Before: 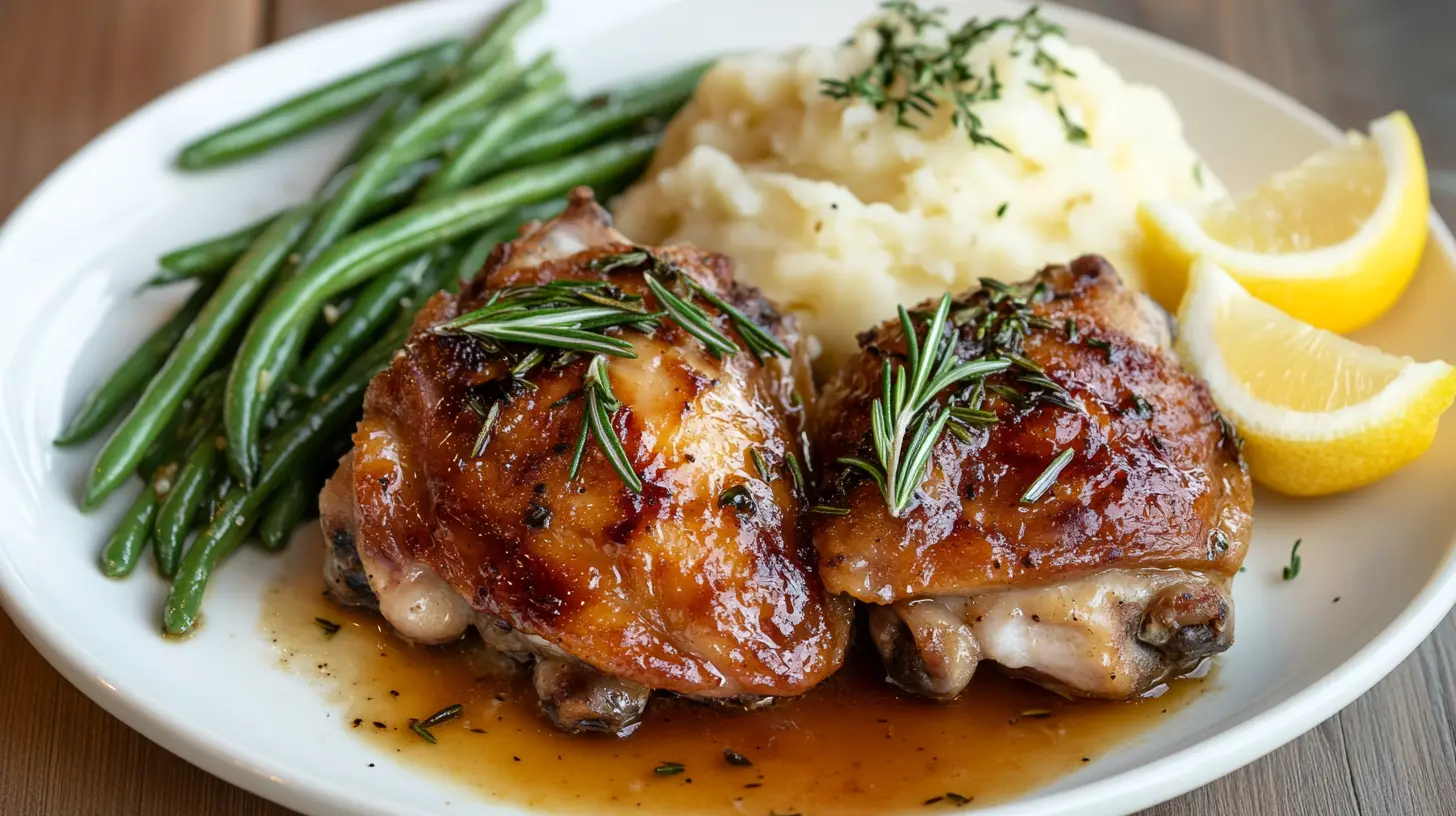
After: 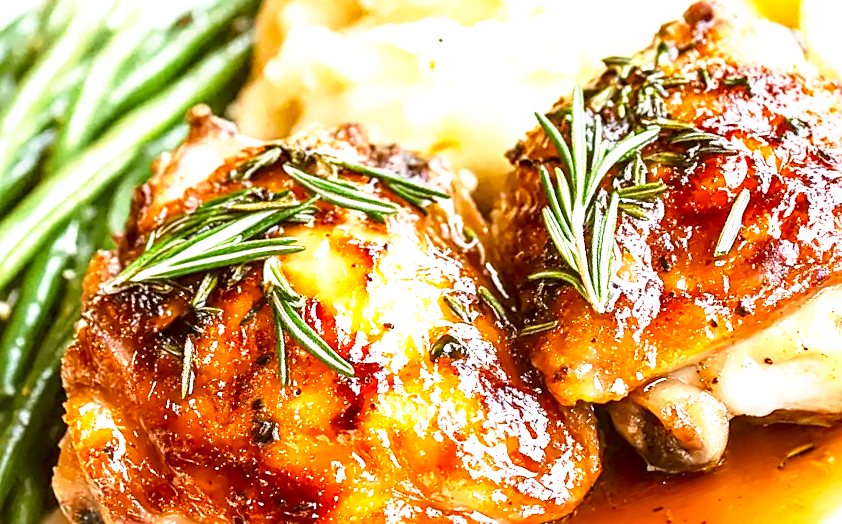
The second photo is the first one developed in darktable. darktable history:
base curve: curves: ch0 [(0, 0) (0.557, 0.834) (1, 1)], preserve colors none
crop and rotate: angle 19.53°, left 6.952%, right 3.967%, bottom 1.143%
color calibration: output R [1.063, -0.012, -0.003, 0], output B [-0.079, 0.047, 1, 0], illuminant same as pipeline (D50), adaptation none (bypass), x 0.332, y 0.334, temperature 5014.84 K
sharpen: on, module defaults
local contrast: on, module defaults
exposure: black level correction 0, exposure 1.453 EV, compensate exposure bias true, compensate highlight preservation false
color correction: highlights a* -0.425, highlights b* 0.175, shadows a* 5.28, shadows b* 20.88
